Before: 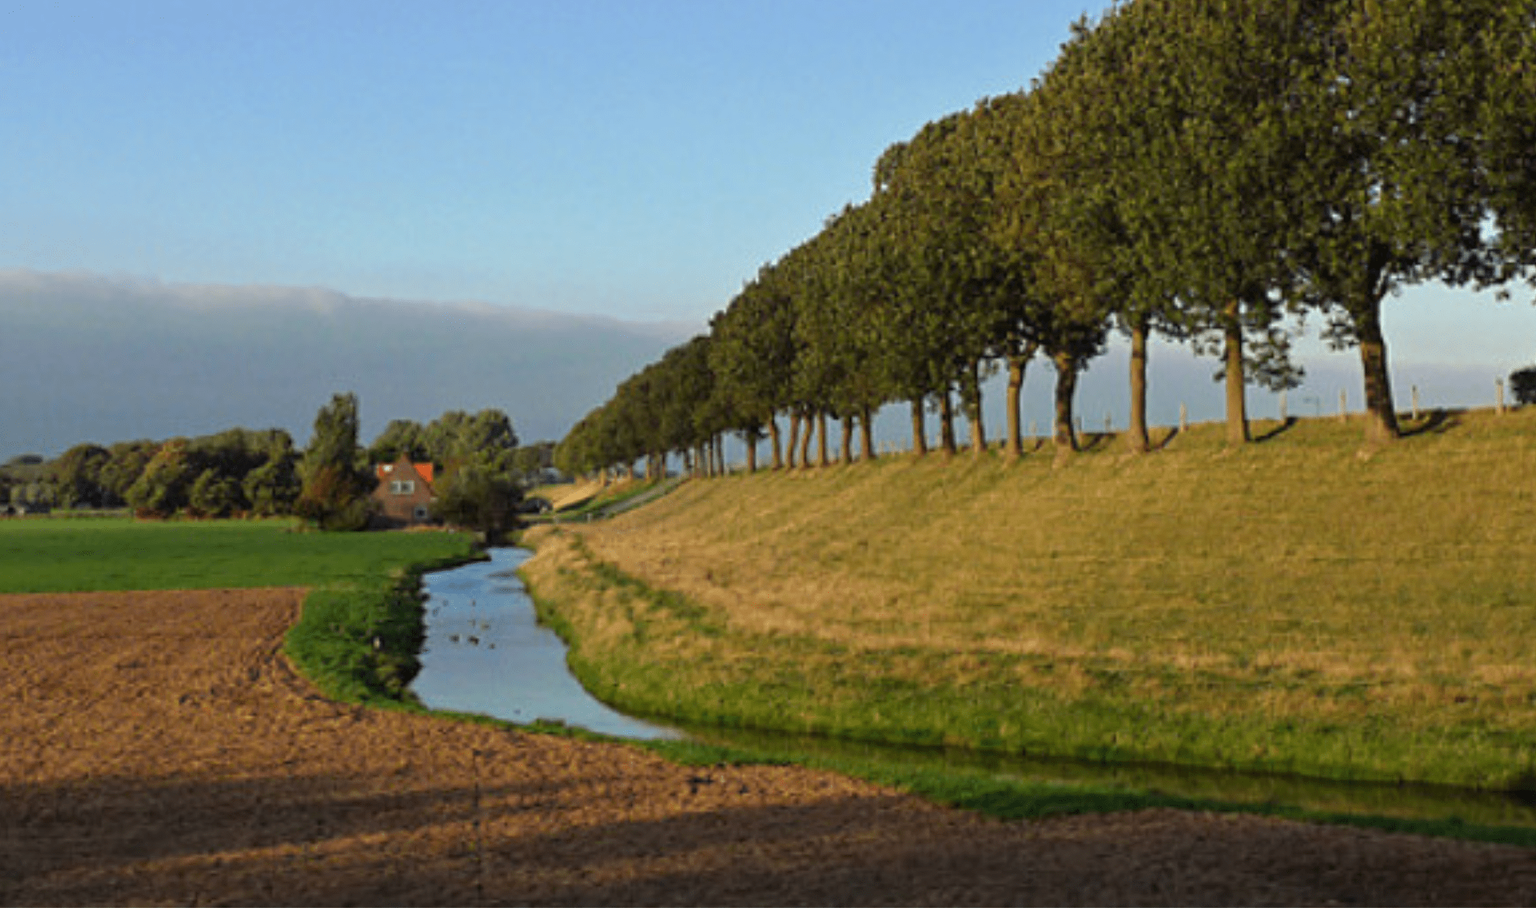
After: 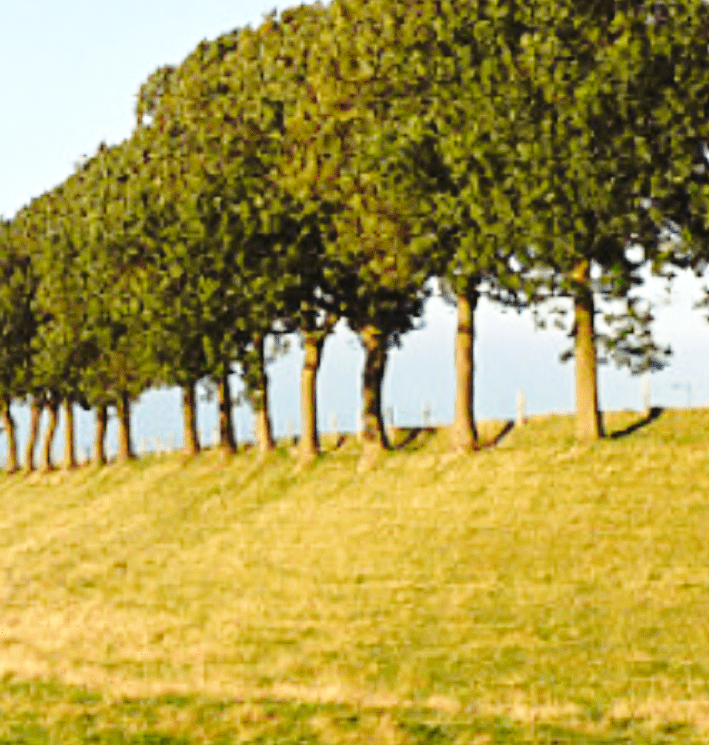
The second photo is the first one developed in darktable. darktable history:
tone equalizer: on, module defaults
contrast brightness saturation: contrast 0.05
exposure: black level correction 0, exposure 0.5 EV, compensate highlight preservation false
crop and rotate: left 49.936%, top 10.094%, right 13.136%, bottom 24.256%
base curve: curves: ch0 [(0, 0) (0.032, 0.037) (0.105, 0.228) (0.435, 0.76) (0.856, 0.983) (1, 1)], preserve colors none
